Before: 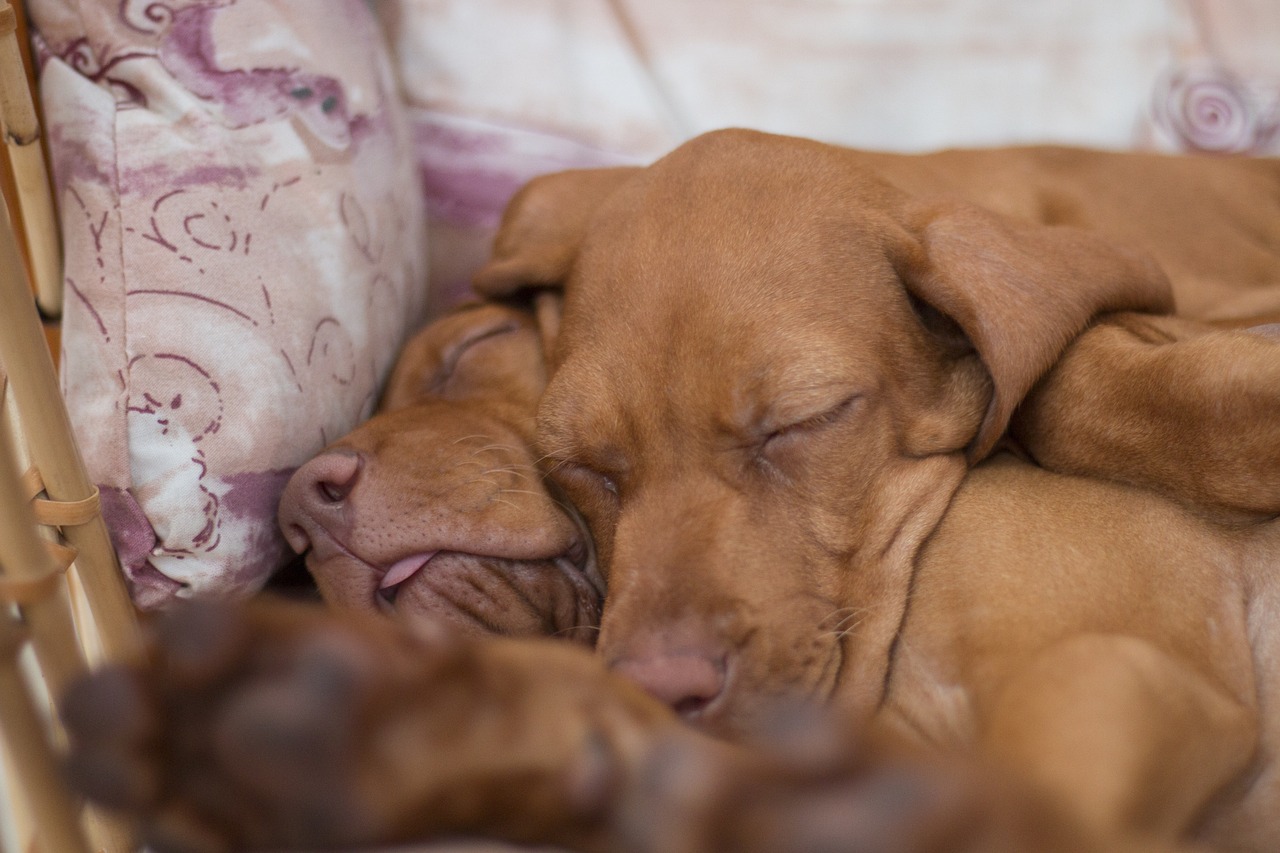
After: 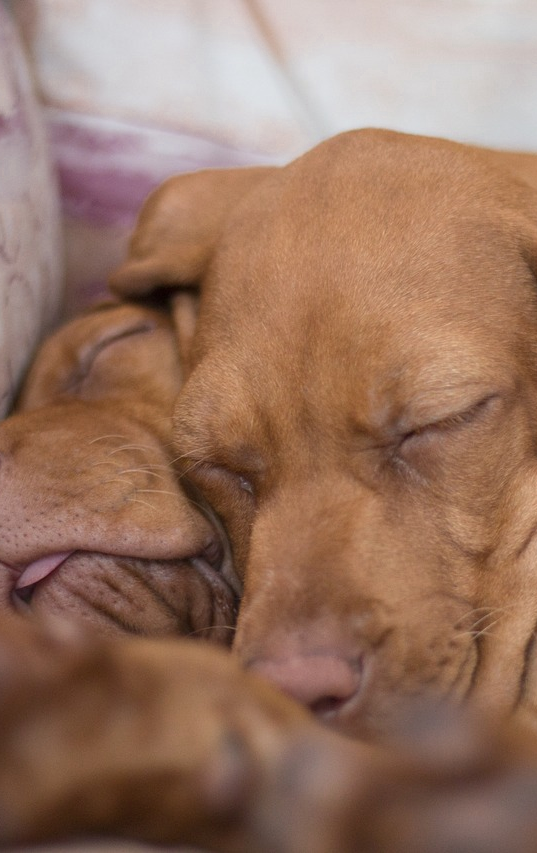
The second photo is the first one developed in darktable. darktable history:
crop: left 28.475%, right 29.5%
color zones: curves: ch0 [(0, 0.465) (0.092, 0.596) (0.289, 0.464) (0.429, 0.453) (0.571, 0.464) (0.714, 0.455) (0.857, 0.462) (1, 0.465)]
